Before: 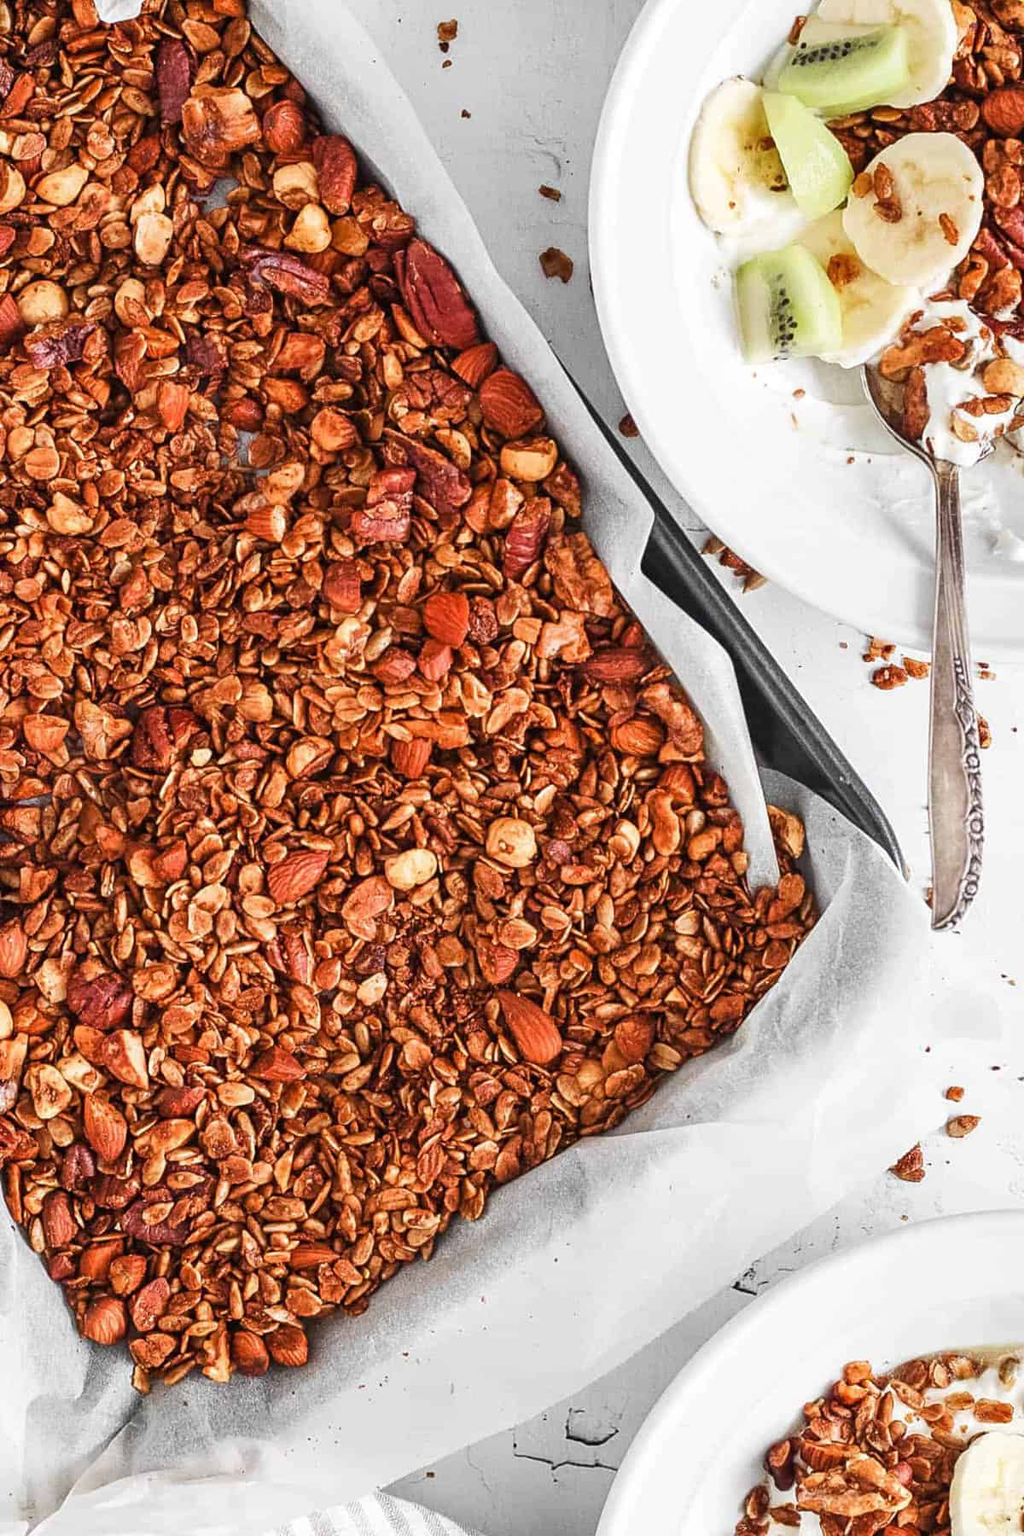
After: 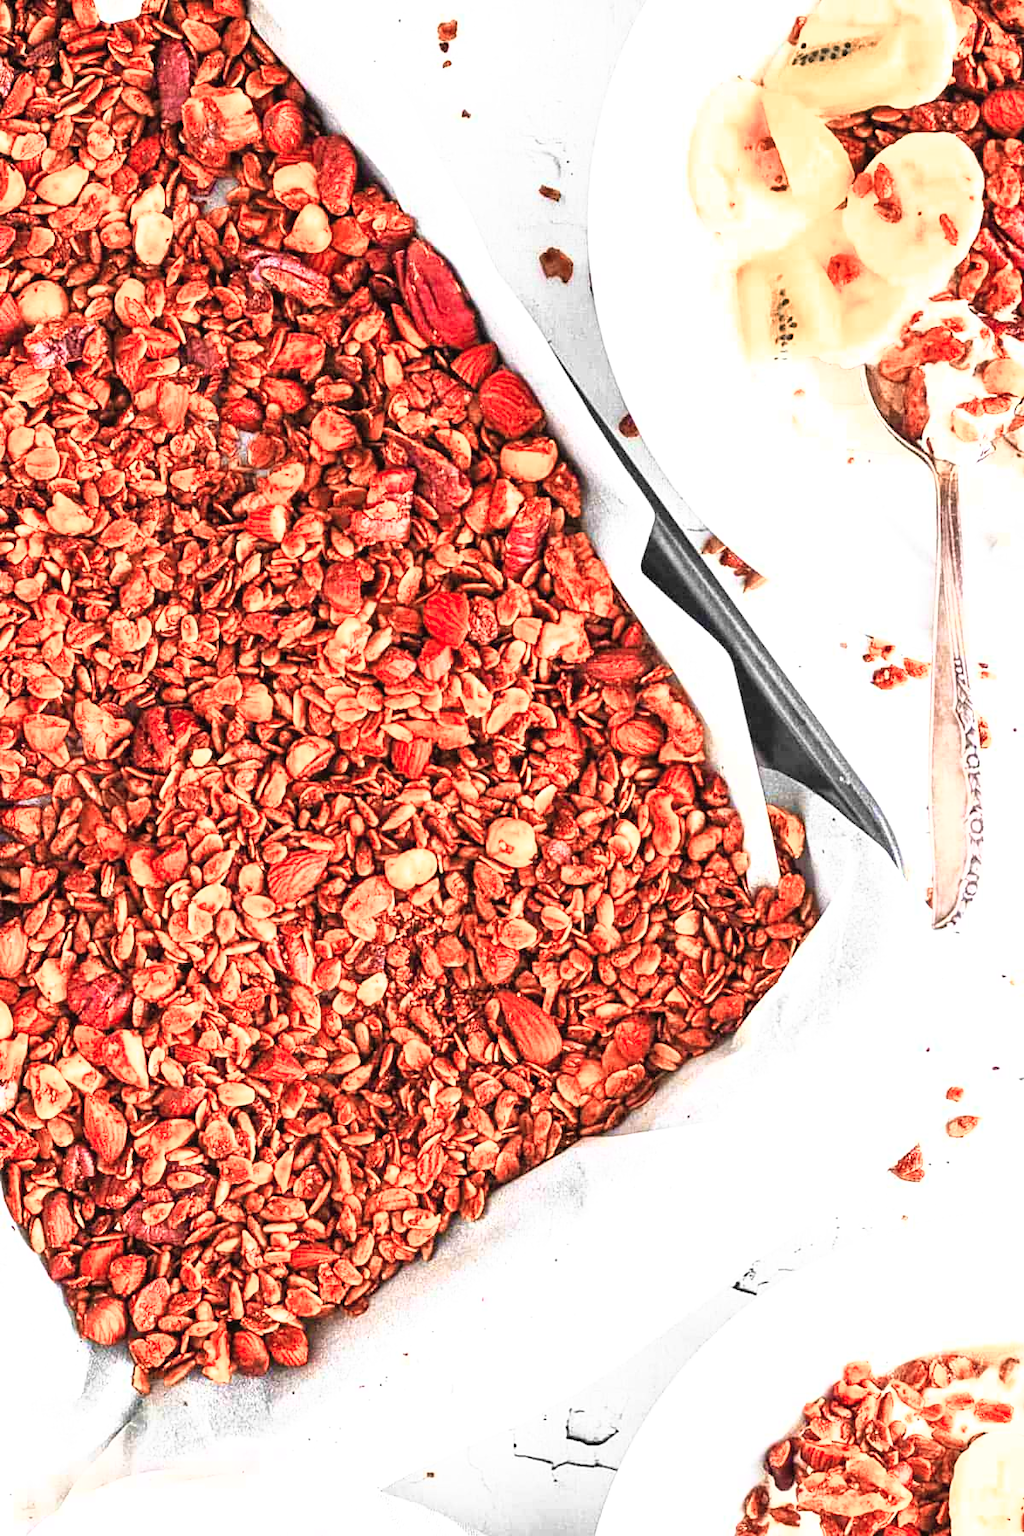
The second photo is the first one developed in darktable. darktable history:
velvia: on, module defaults
color zones: curves: ch2 [(0, 0.5) (0.084, 0.497) (0.323, 0.335) (0.4, 0.497) (1, 0.5)], mix 18.26%
contrast brightness saturation: brightness 0.086, saturation 0.195
tone curve: curves: ch0 [(0, 0) (0.003, 0.028) (0.011, 0.028) (0.025, 0.026) (0.044, 0.036) (0.069, 0.06) (0.1, 0.101) (0.136, 0.15) (0.177, 0.203) (0.224, 0.271) (0.277, 0.345) (0.335, 0.422) (0.399, 0.515) (0.468, 0.611) (0.543, 0.716) (0.623, 0.826) (0.709, 0.942) (0.801, 0.992) (0.898, 1) (1, 1)], color space Lab, linked channels, preserve colors none
